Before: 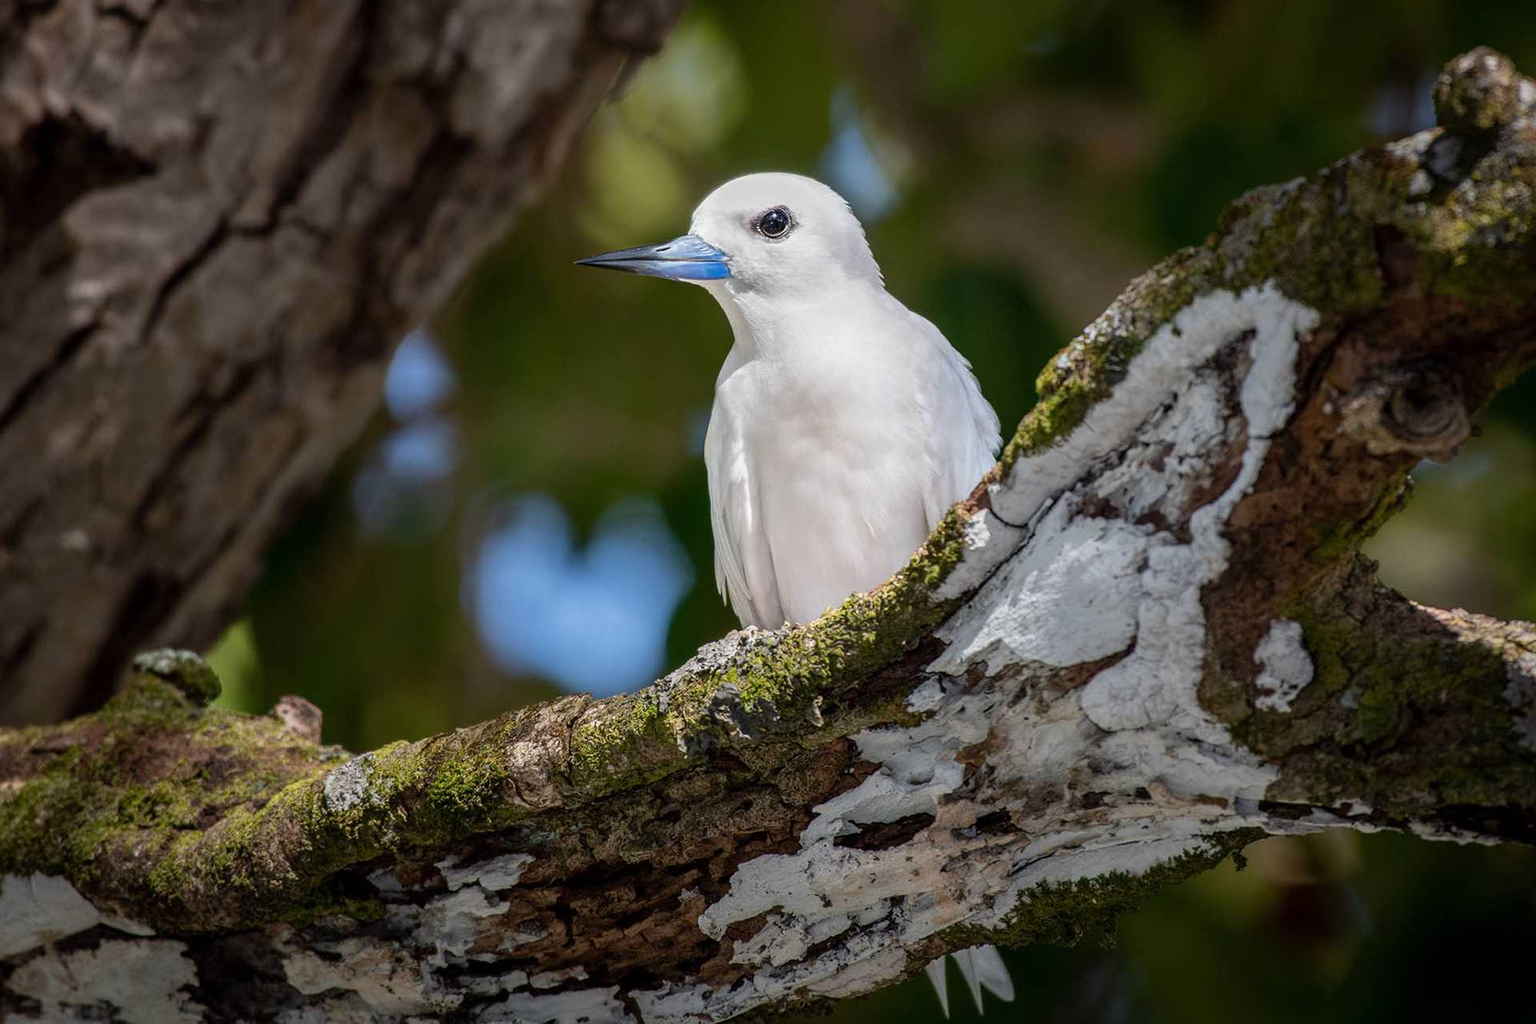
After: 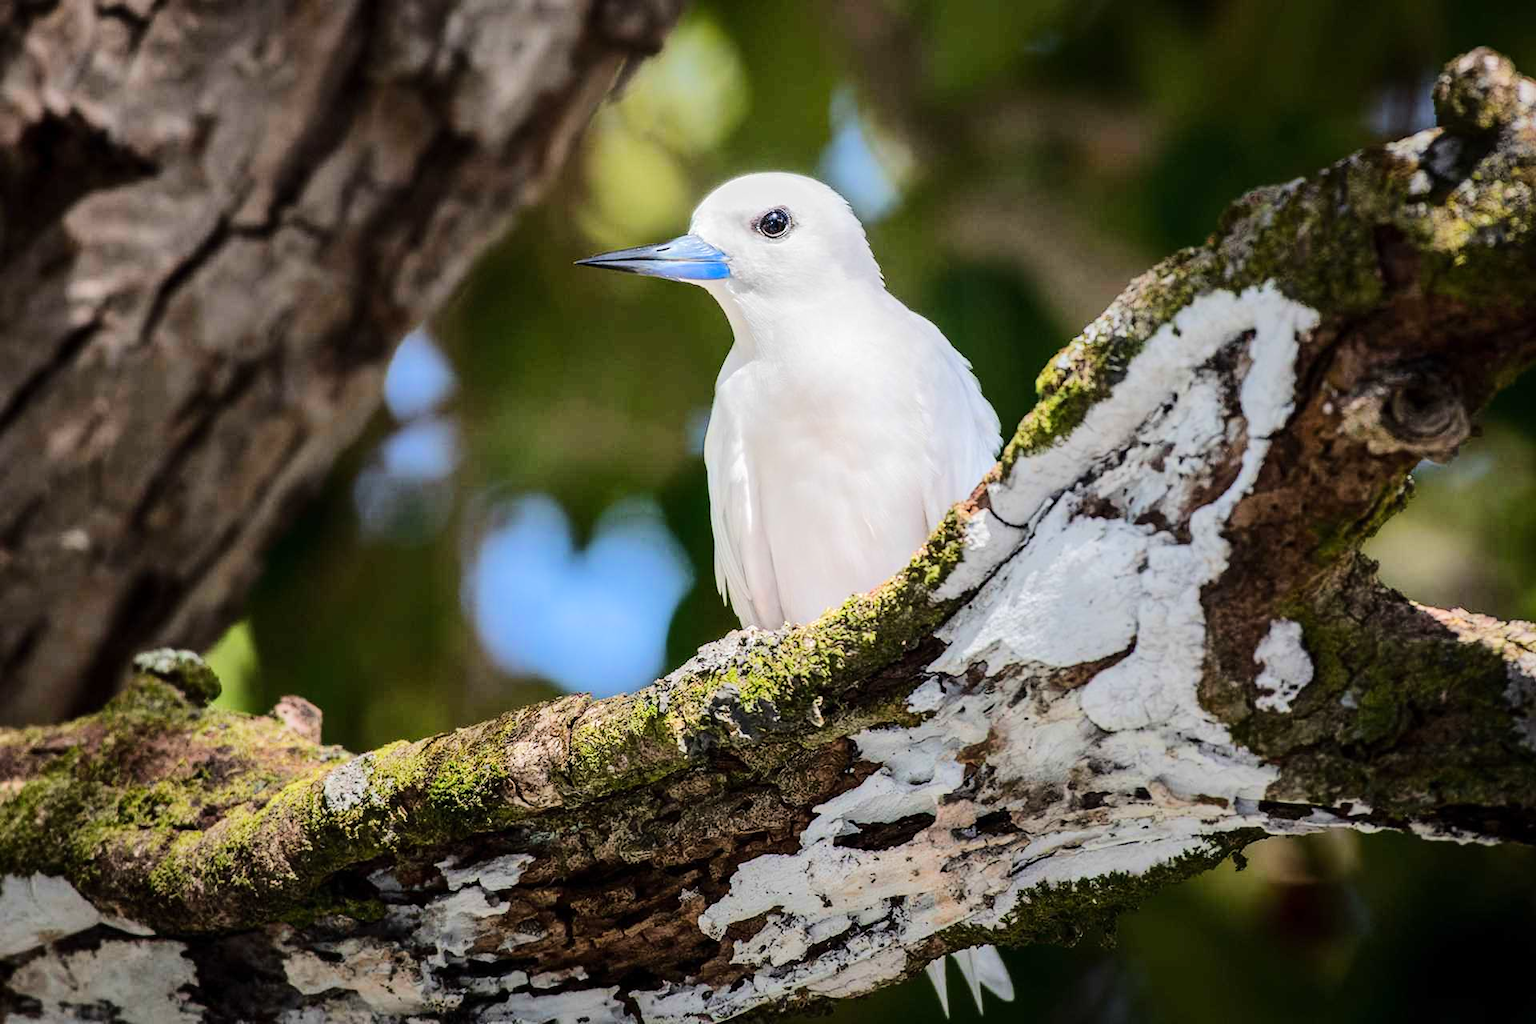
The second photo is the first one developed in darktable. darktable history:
tone equalizer: -7 EV 0.164 EV, -6 EV 0.562 EV, -5 EV 1.13 EV, -4 EV 1.33 EV, -3 EV 1.13 EV, -2 EV 0.6 EV, -1 EV 0.165 EV, edges refinement/feathering 500, mask exposure compensation -1.57 EV, preserve details no
